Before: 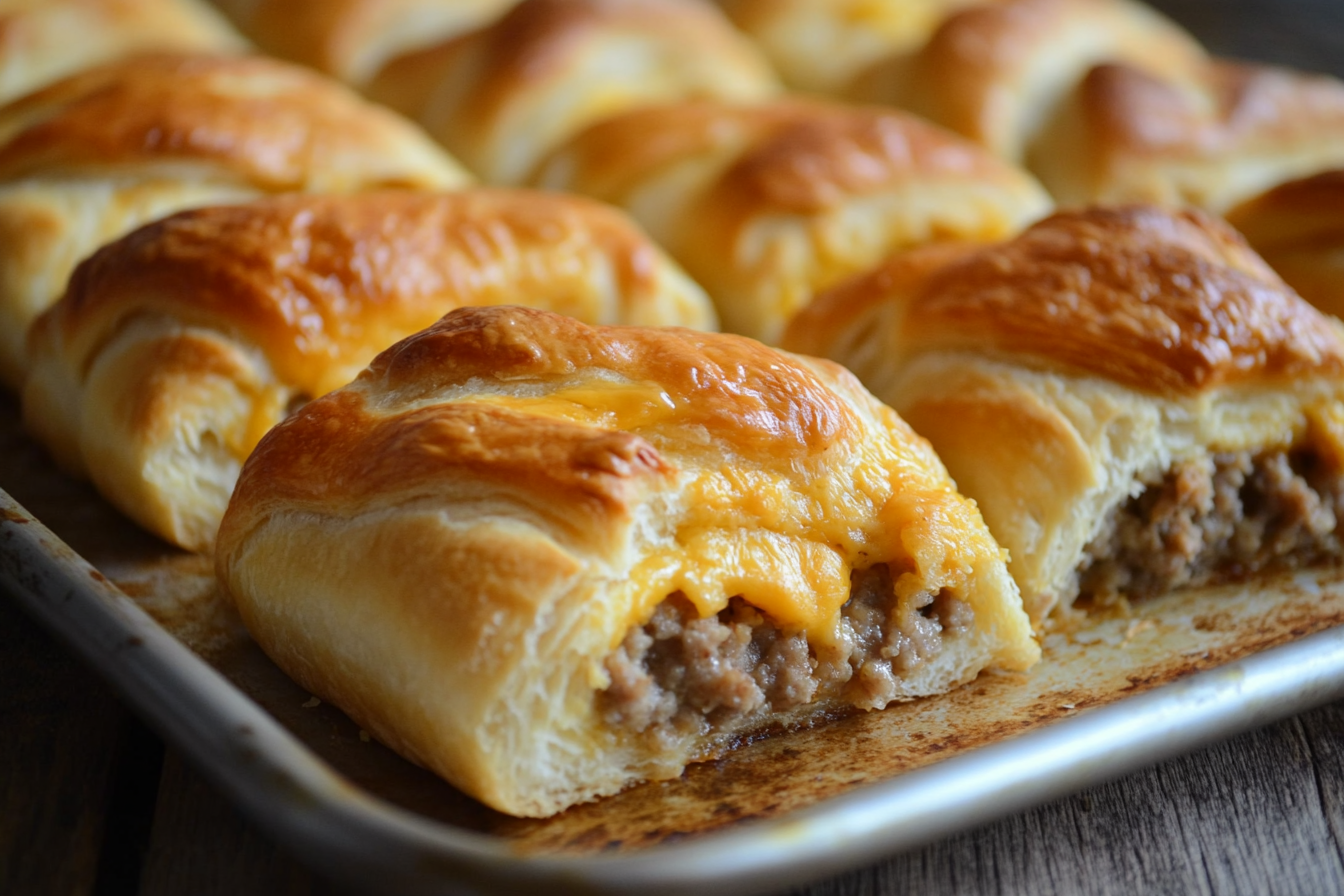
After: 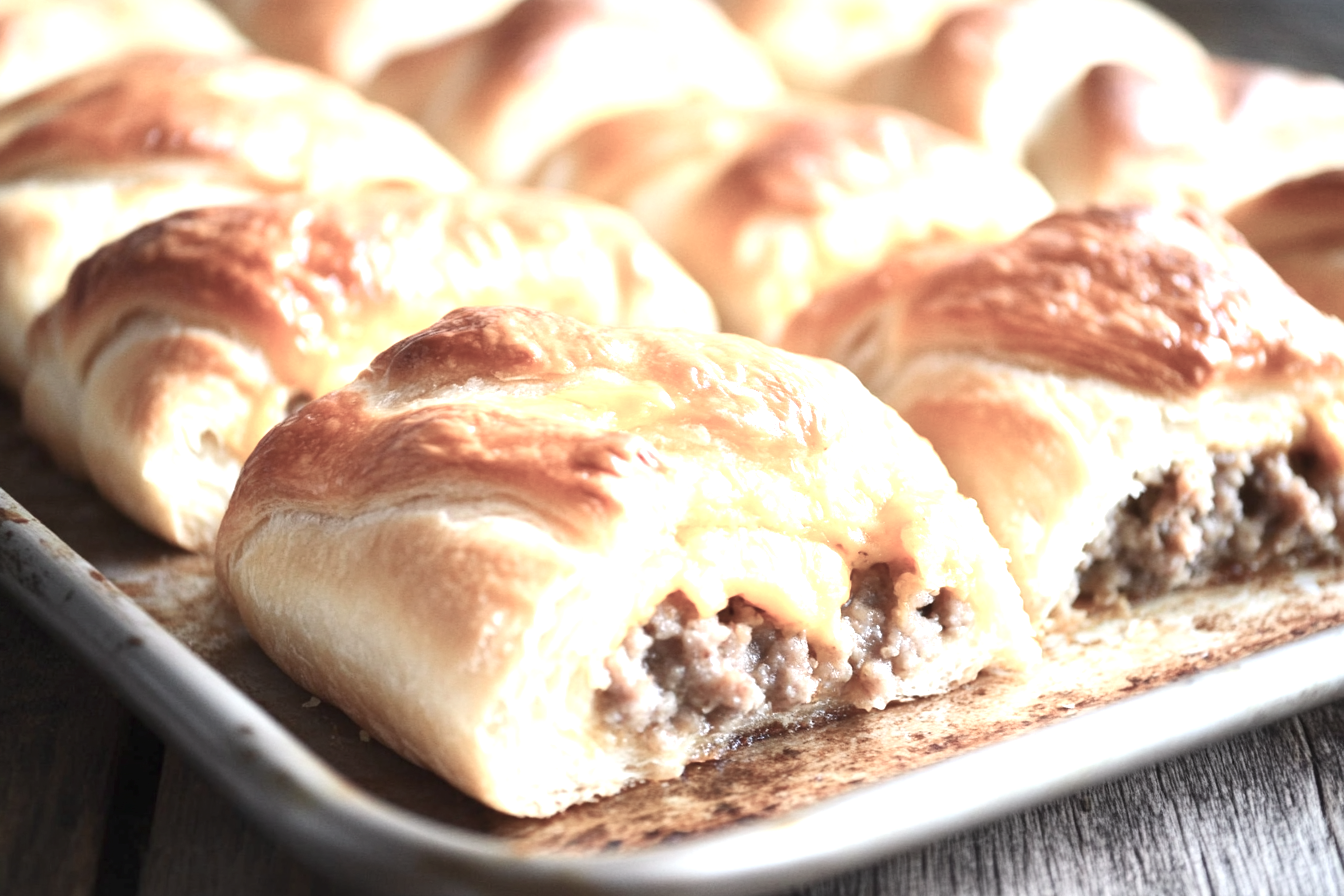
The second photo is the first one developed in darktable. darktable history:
color contrast: blue-yellow contrast 0.7
contrast brightness saturation: contrast 0.1, saturation -0.36
exposure: black level correction 0, exposure 1.75 EV, compensate exposure bias true, compensate highlight preservation false
color correction: highlights a* -0.182, highlights b* -0.124
white balance: red 1.009, blue 1.027
